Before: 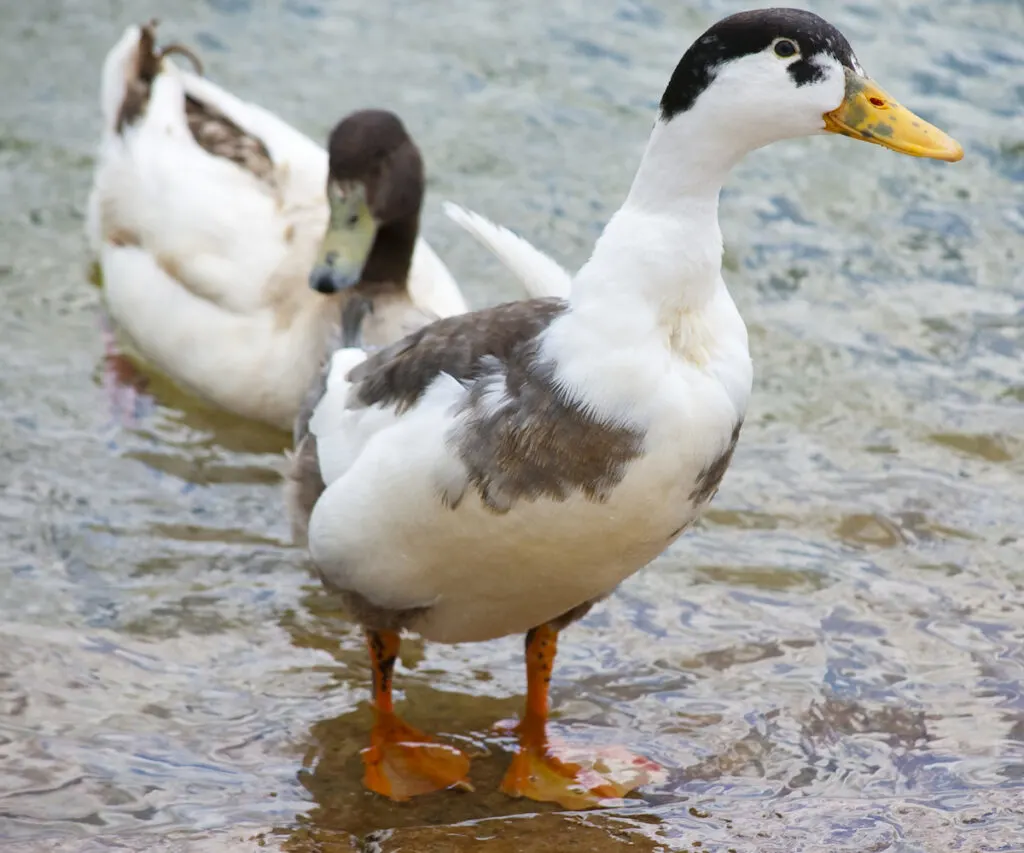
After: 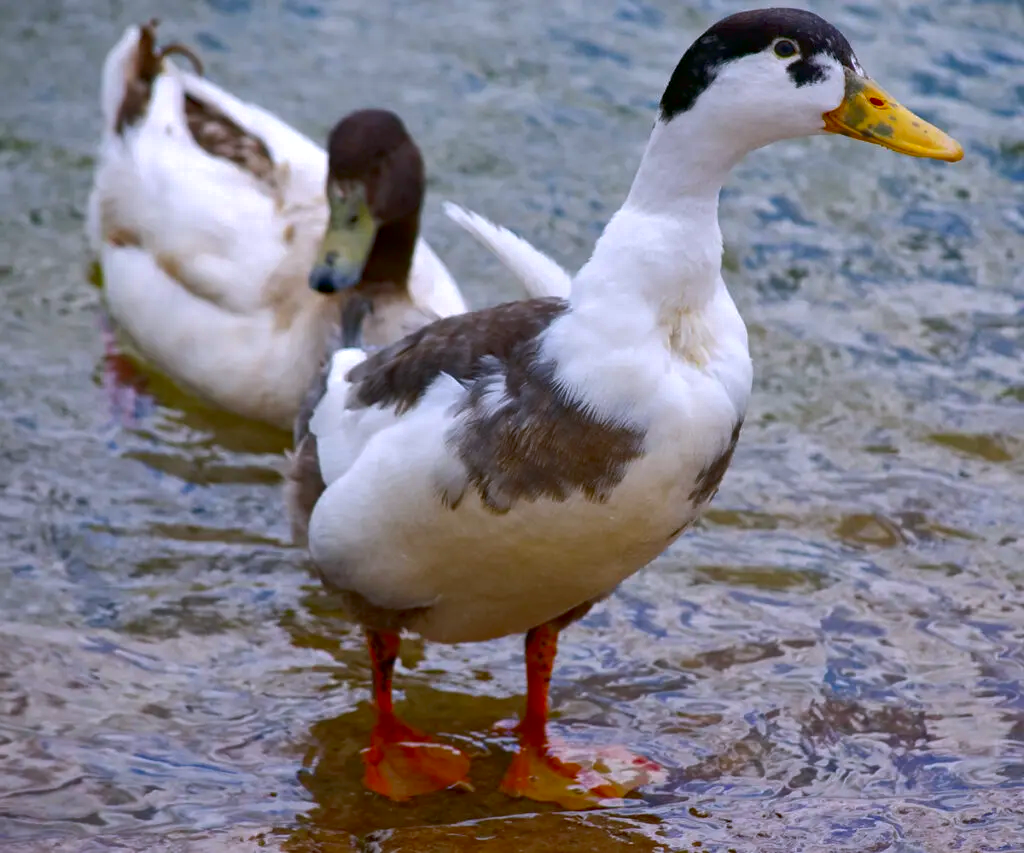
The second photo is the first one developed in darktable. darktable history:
contrast brightness saturation: brightness -0.25, saturation 0.2
shadows and highlights: on, module defaults
haze removal: compatibility mode true, adaptive false
white balance: red 1.004, blue 1.096
